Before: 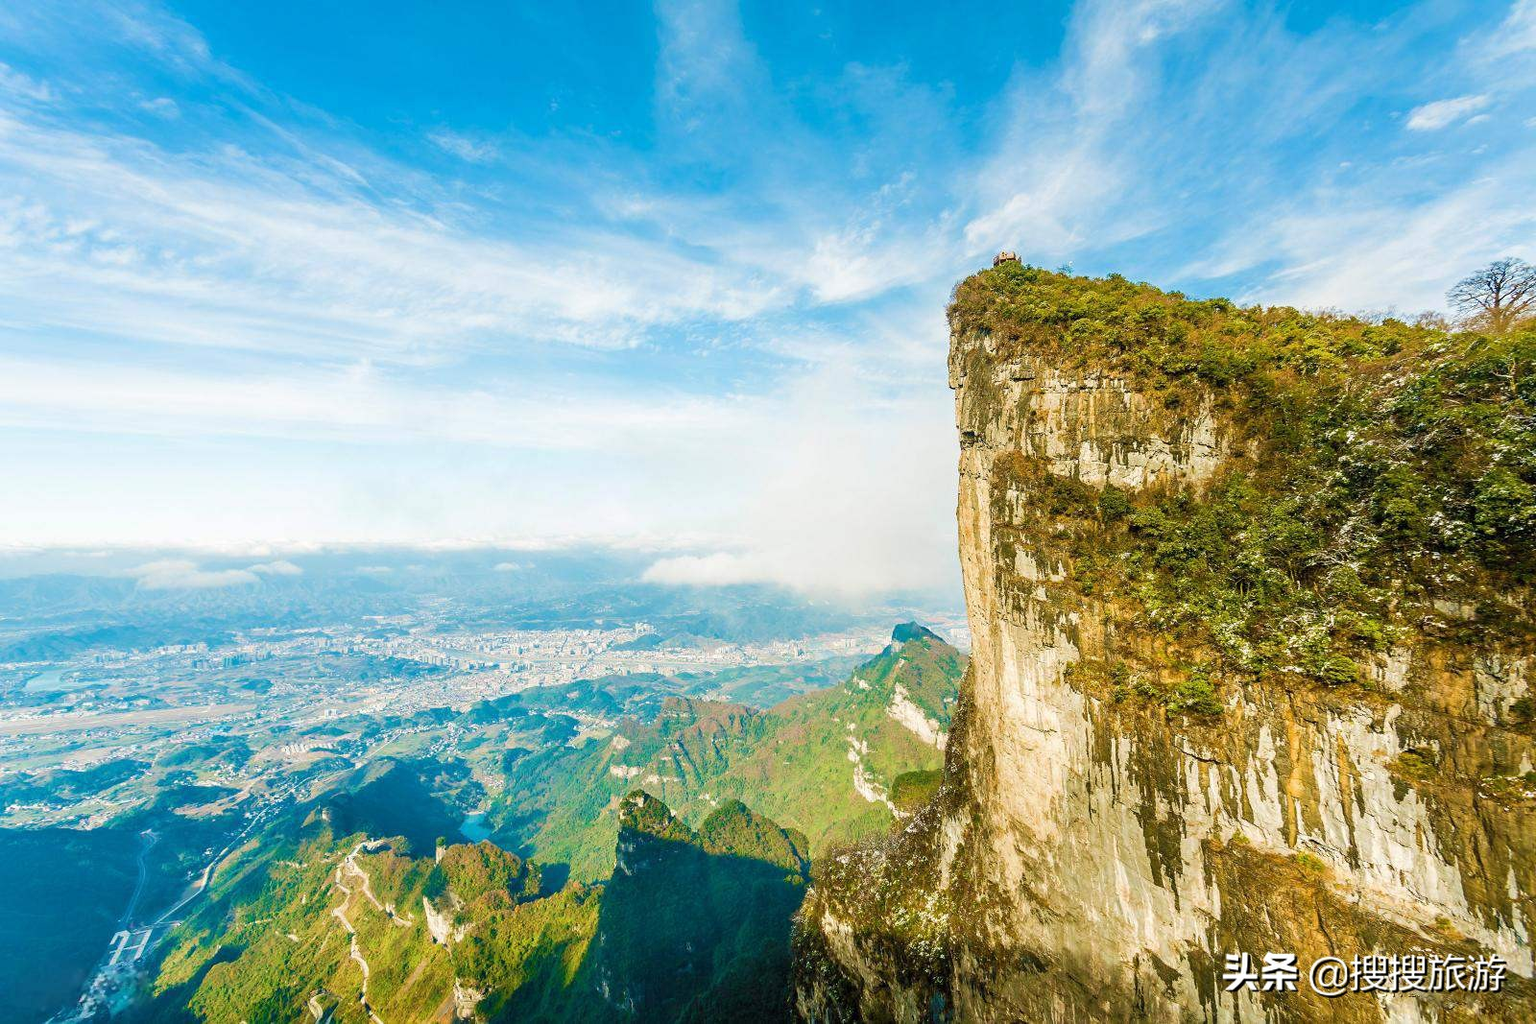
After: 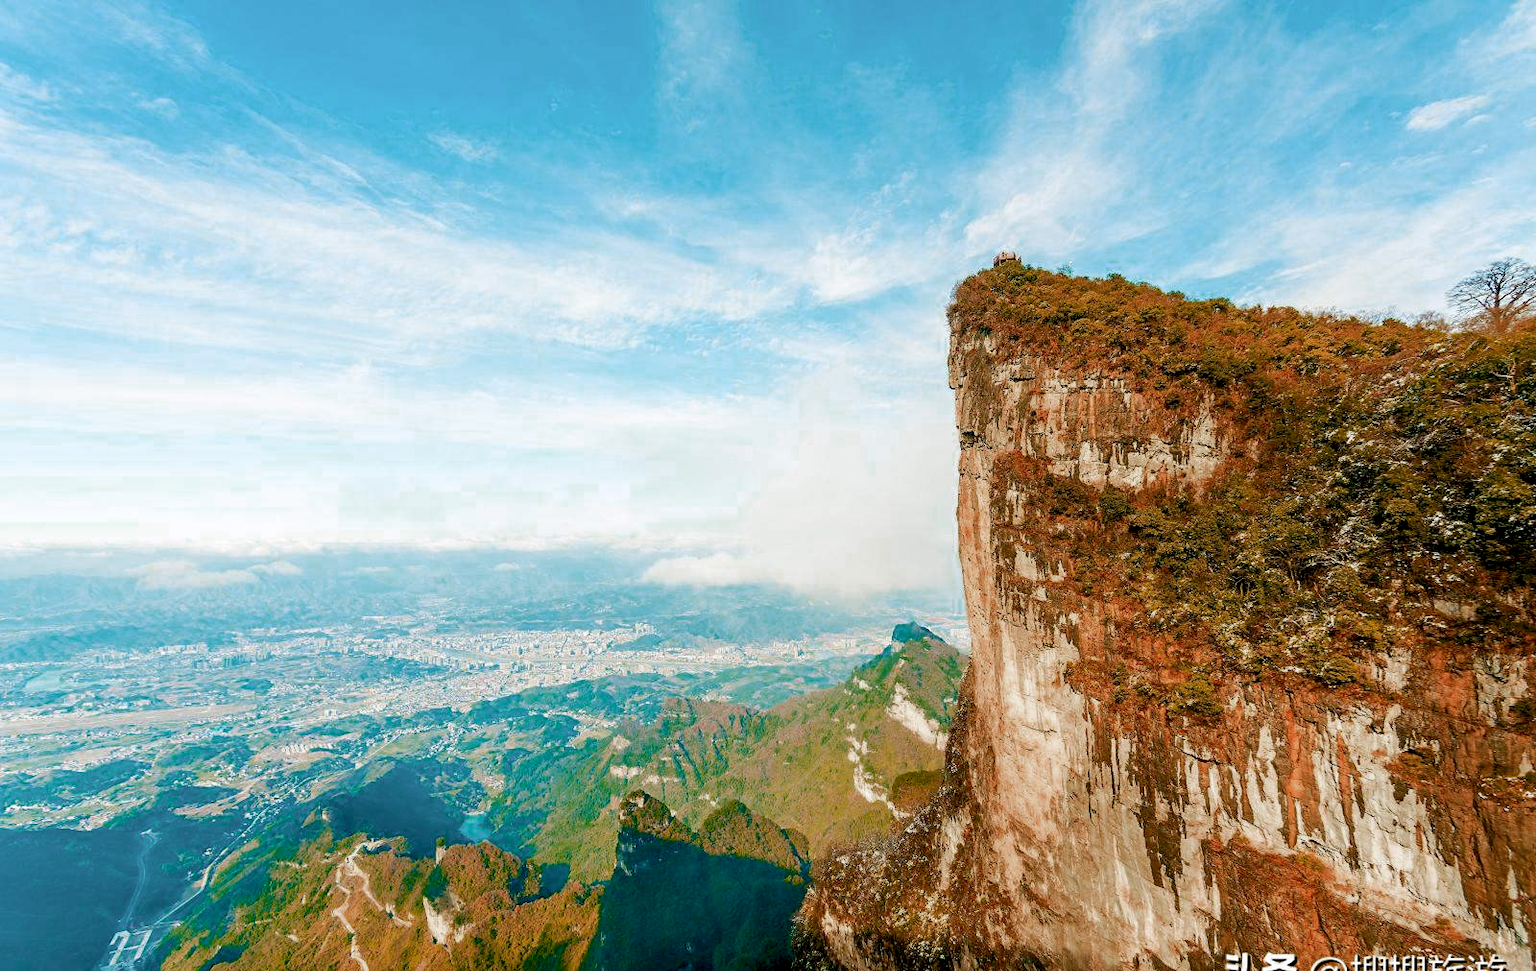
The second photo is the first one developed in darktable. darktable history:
exposure: black level correction 0.012, compensate highlight preservation false
crop and rotate: top 0%, bottom 5.097%
color zones: curves: ch0 [(0, 0.299) (0.25, 0.383) (0.456, 0.352) (0.736, 0.571)]; ch1 [(0, 0.63) (0.151, 0.568) (0.254, 0.416) (0.47, 0.558) (0.732, 0.37) (0.909, 0.492)]; ch2 [(0.004, 0.604) (0.158, 0.443) (0.257, 0.403) (0.761, 0.468)]
